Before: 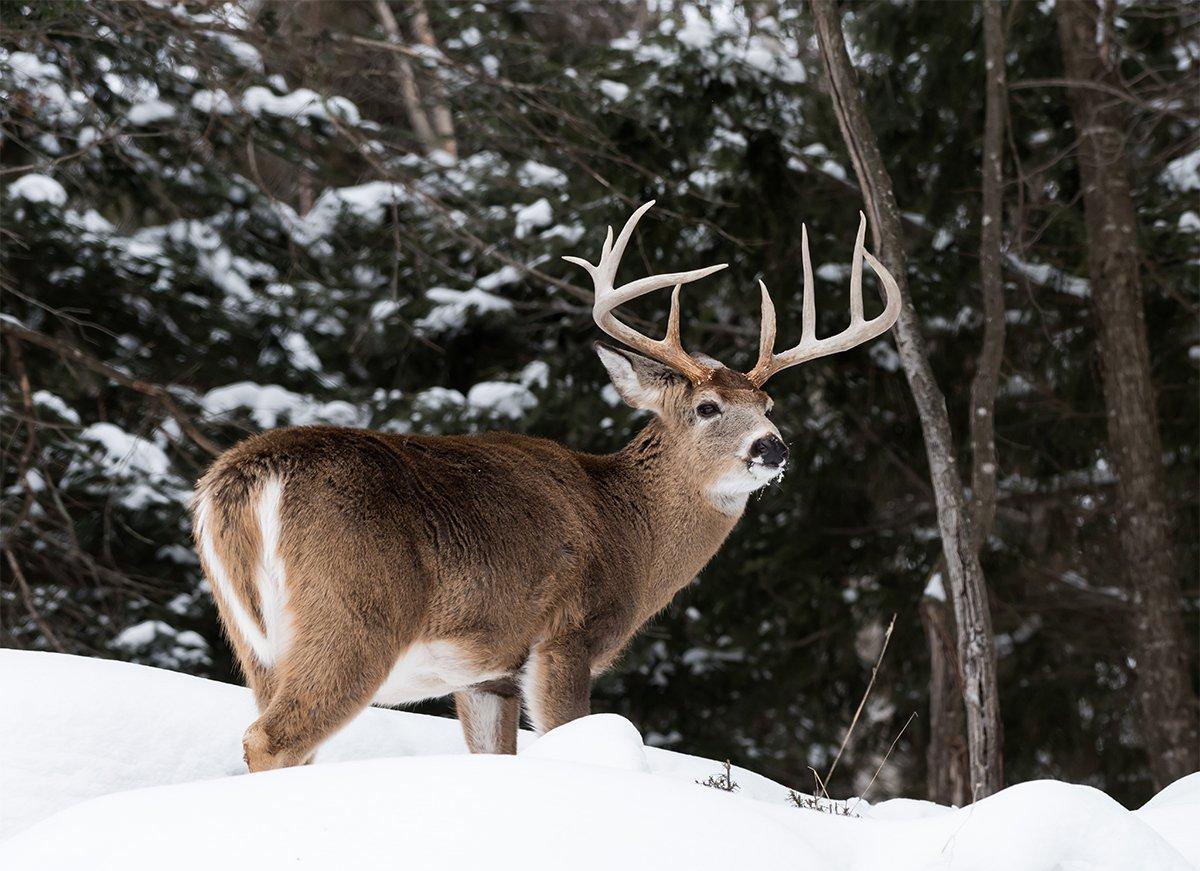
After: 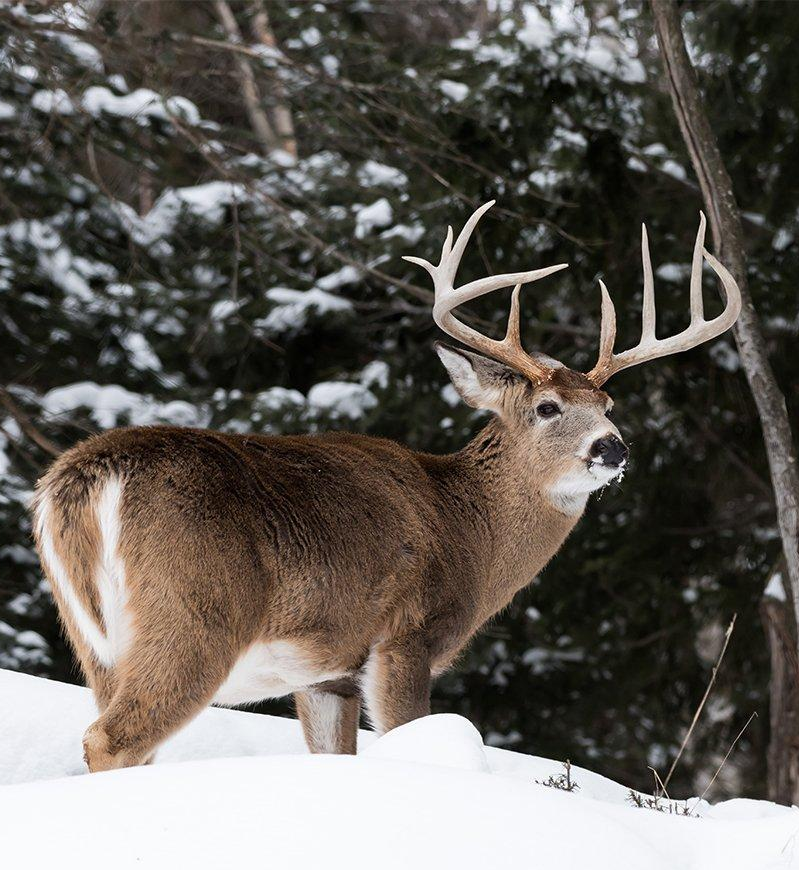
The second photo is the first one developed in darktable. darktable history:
crop and rotate: left 13.368%, right 20.002%
